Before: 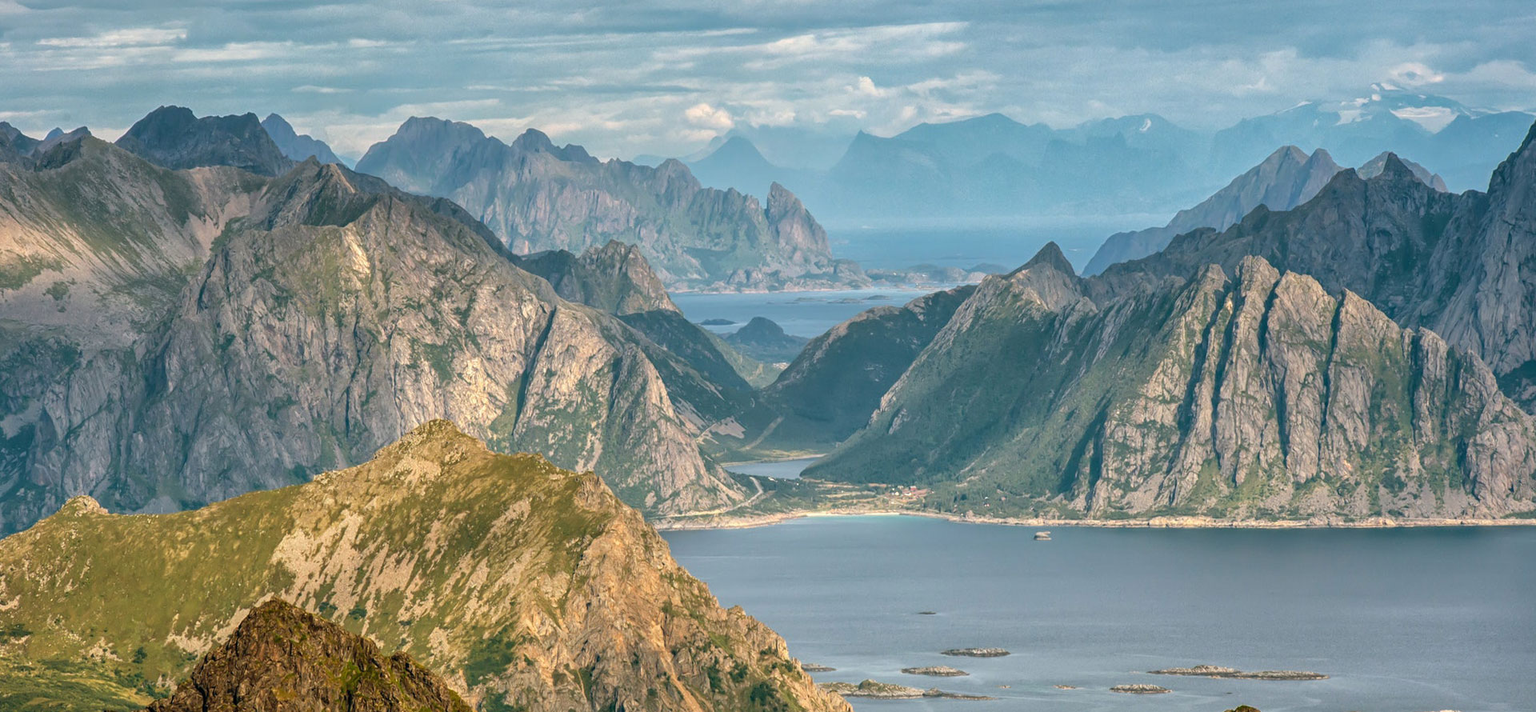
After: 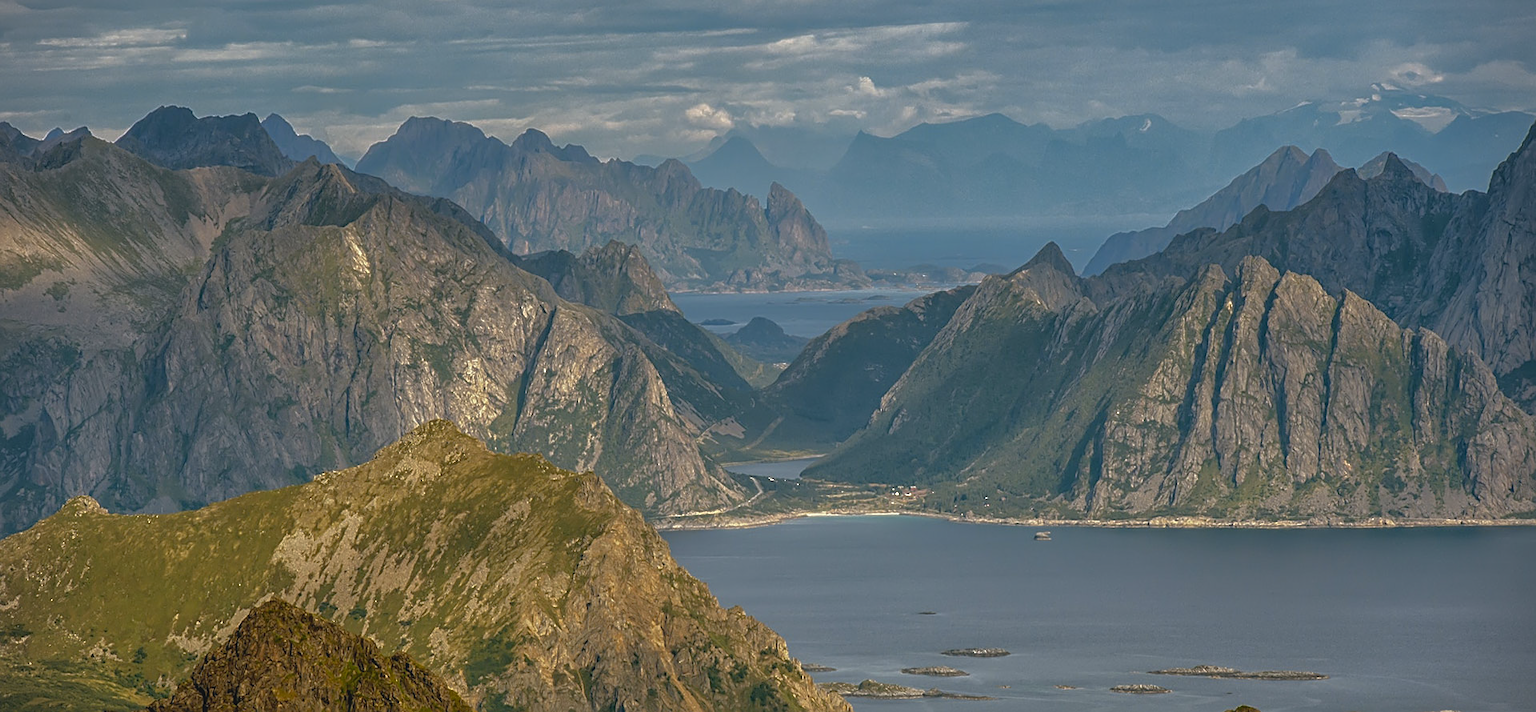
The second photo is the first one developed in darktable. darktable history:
color contrast: green-magenta contrast 0.8, blue-yellow contrast 1.1, unbound 0
contrast brightness saturation: contrast -0.11
vignetting: fall-off start 91.19%
base curve: curves: ch0 [(0, 0) (0.826, 0.587) (1, 1)]
sharpen: on, module defaults
